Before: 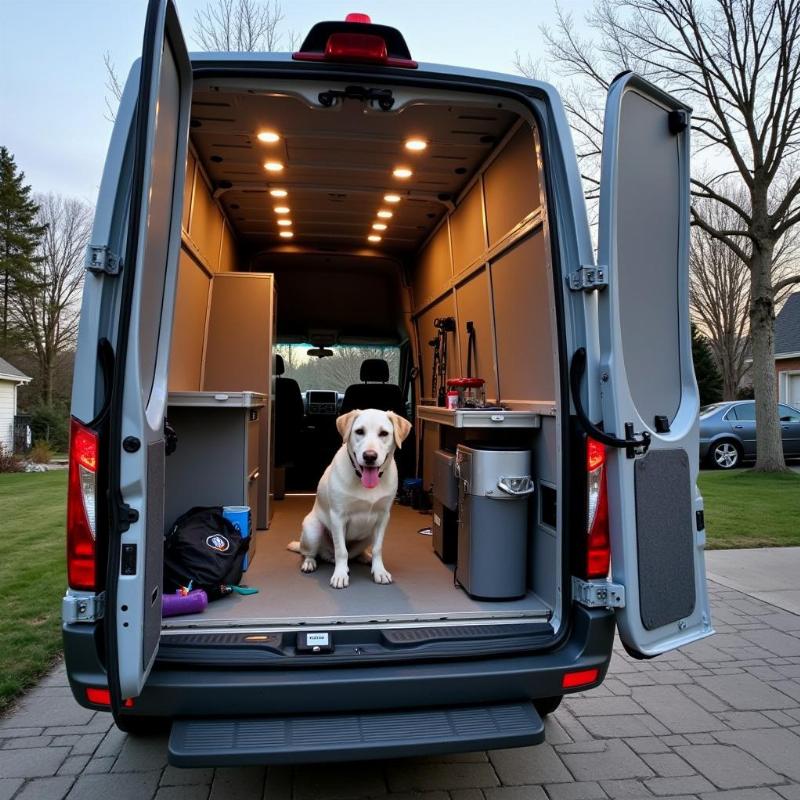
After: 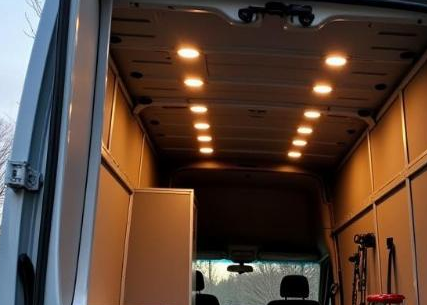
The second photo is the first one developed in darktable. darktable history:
crop: left 10.041%, top 10.56%, right 36.562%, bottom 51.276%
